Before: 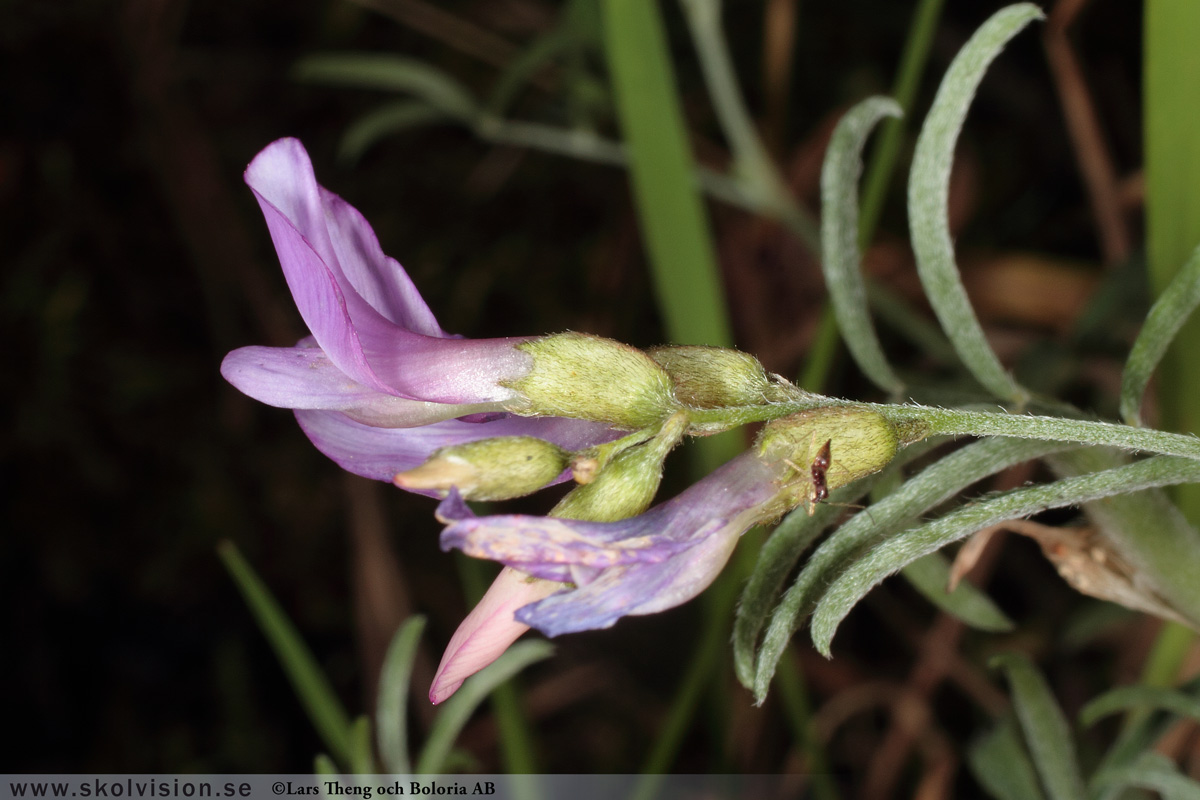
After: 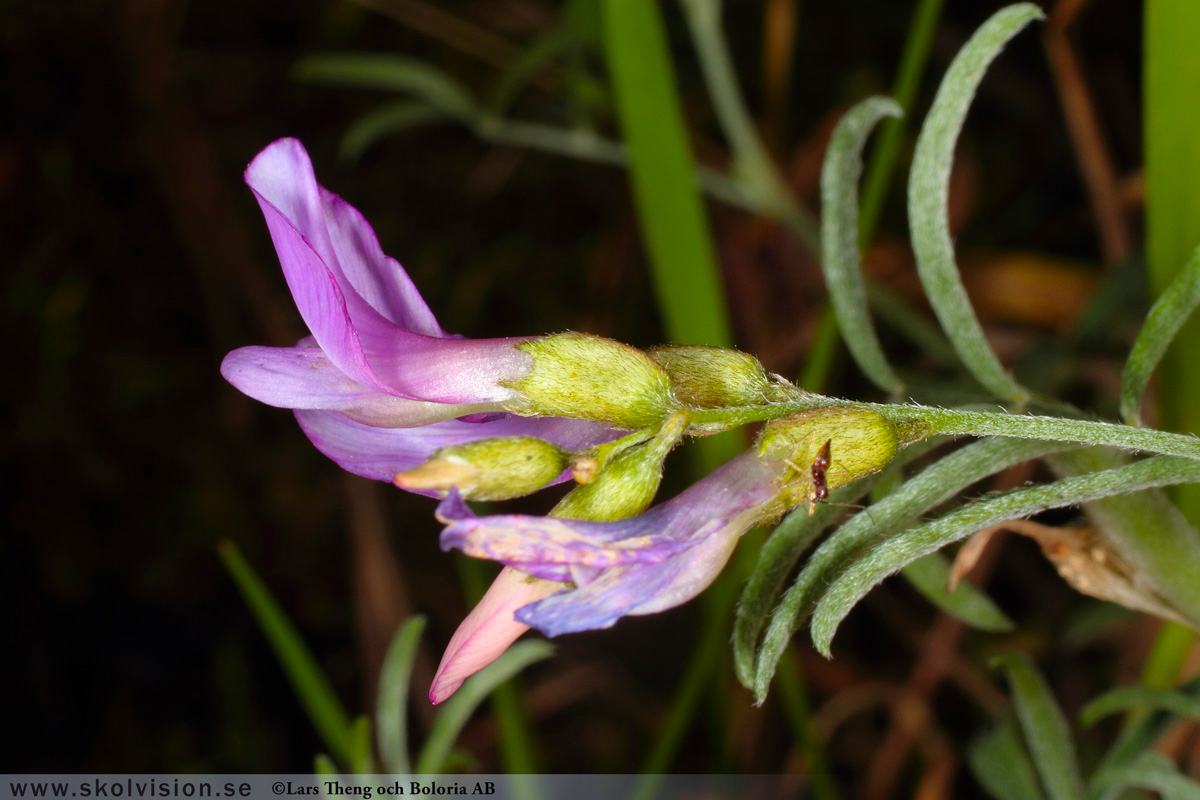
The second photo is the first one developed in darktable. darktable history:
color balance rgb: linear chroma grading › global chroma 33.4%
contrast brightness saturation: saturation 0.1
tone equalizer: on, module defaults
shadows and highlights: shadows -21.3, highlights 100, soften with gaussian
